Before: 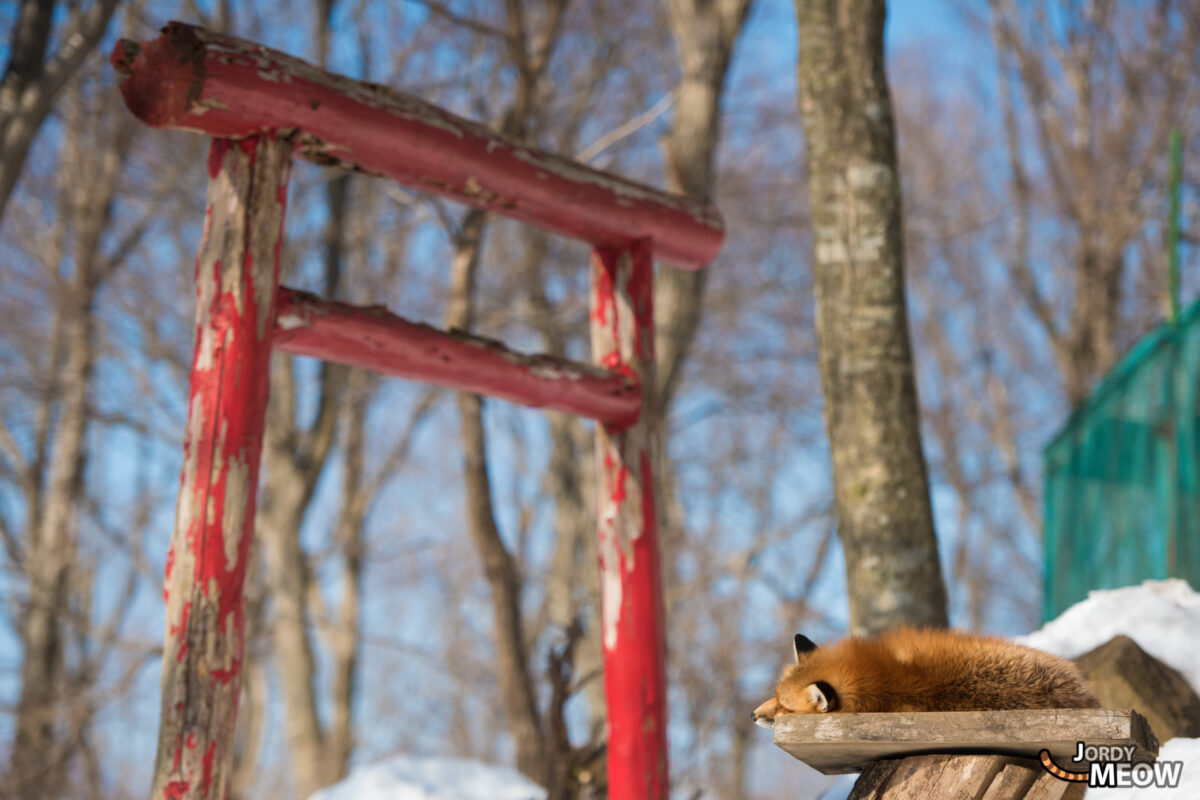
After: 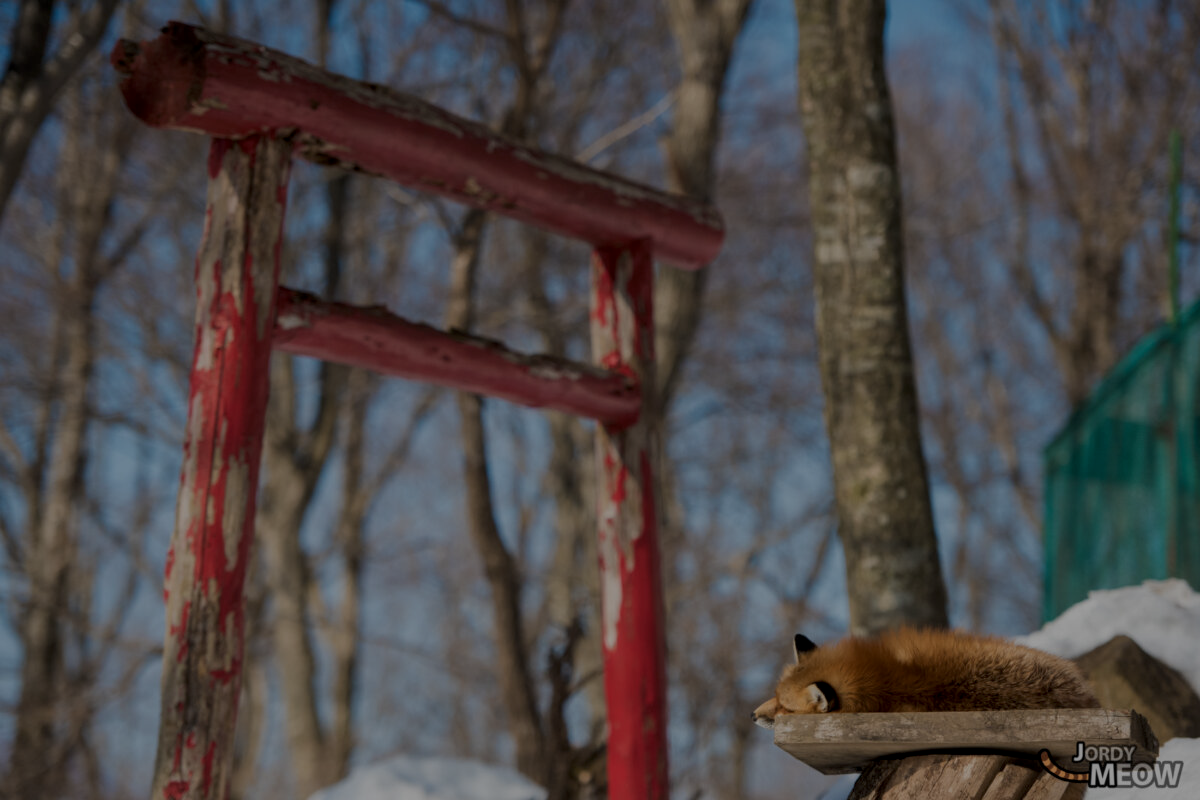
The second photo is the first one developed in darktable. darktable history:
local contrast: on, module defaults
exposure: black level correction 0, exposure -0.766 EV
